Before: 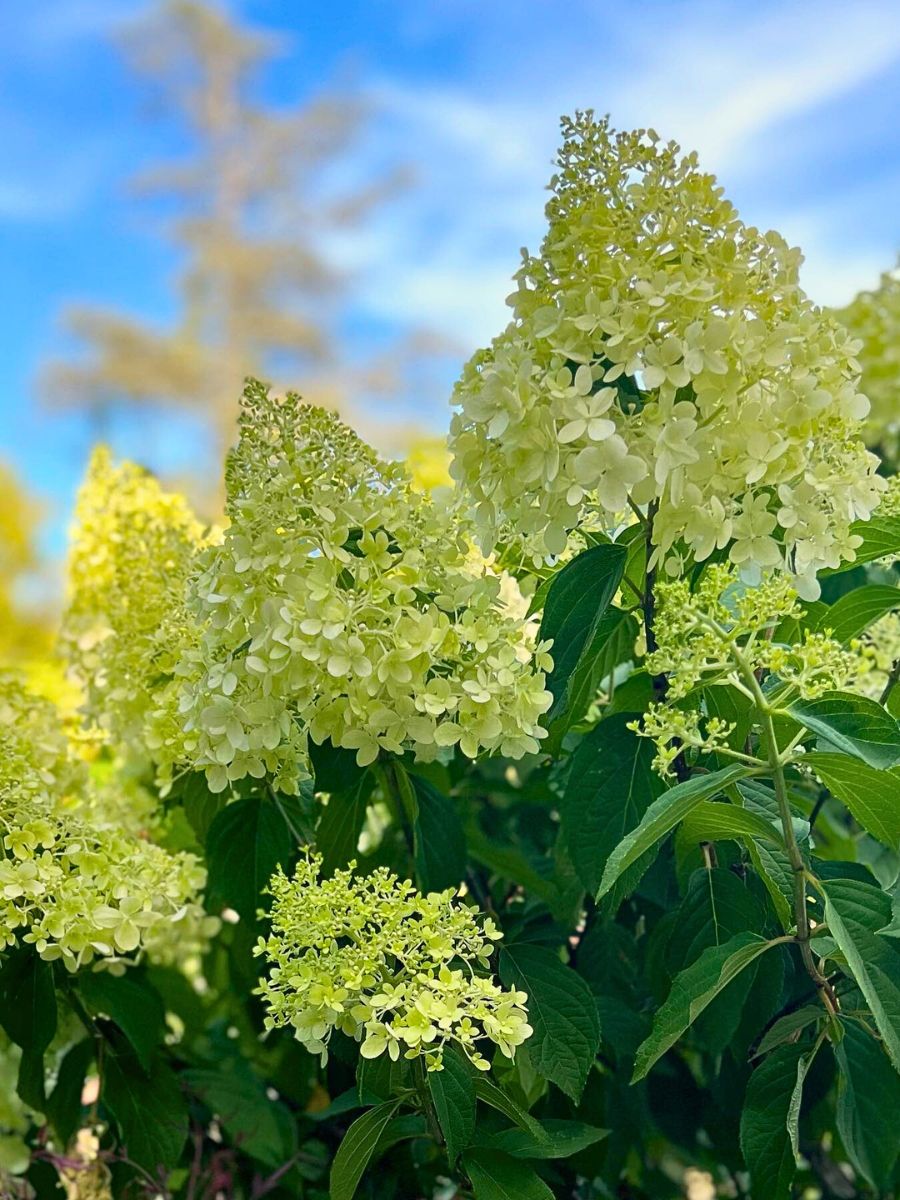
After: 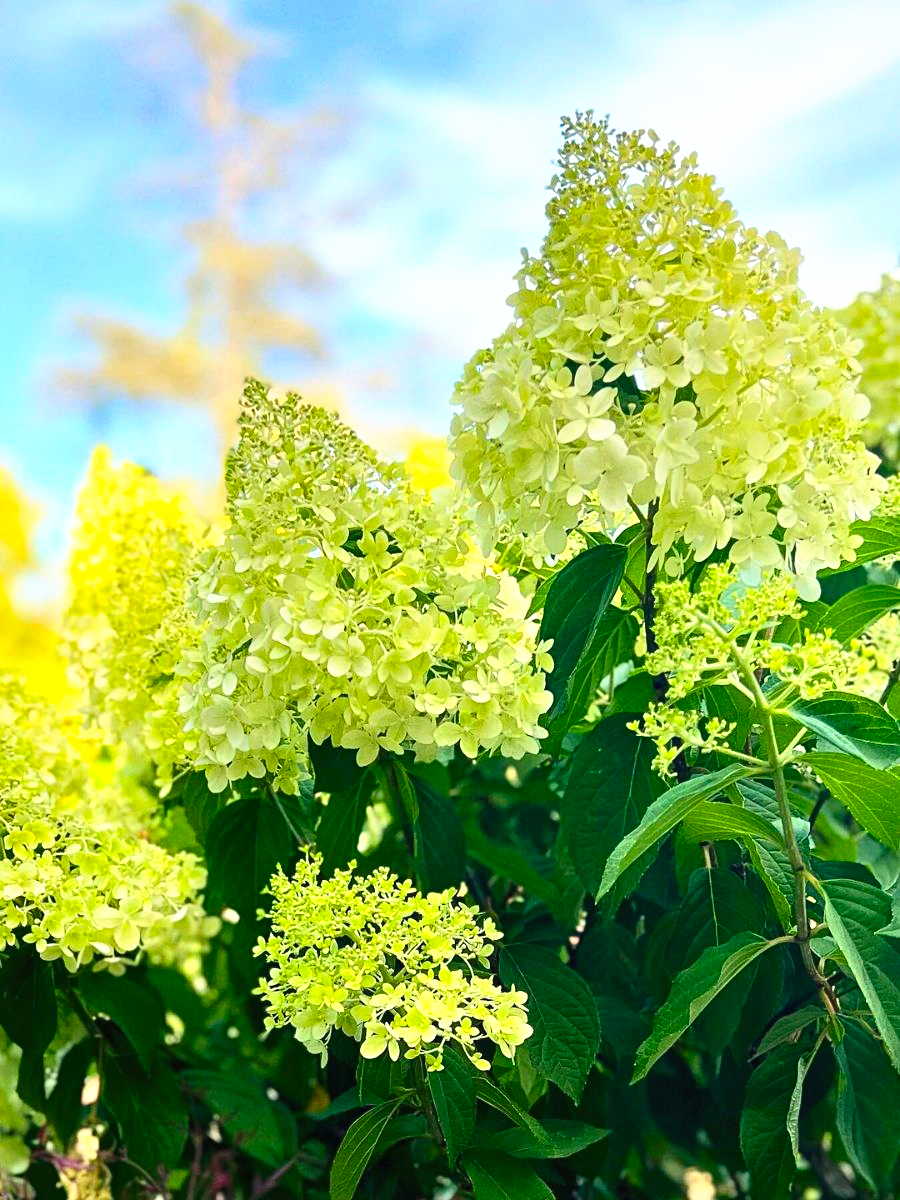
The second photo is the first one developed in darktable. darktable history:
contrast brightness saturation: contrast 0.2, brightness 0.16, saturation 0.22
tone curve: curves: ch0 [(0, 0) (0.003, 0.002) (0.011, 0.009) (0.025, 0.02) (0.044, 0.036) (0.069, 0.057) (0.1, 0.081) (0.136, 0.115) (0.177, 0.153) (0.224, 0.202) (0.277, 0.264) (0.335, 0.333) (0.399, 0.409) (0.468, 0.491) (0.543, 0.58) (0.623, 0.675) (0.709, 0.777) (0.801, 0.88) (0.898, 0.98) (1, 1)], preserve colors none
